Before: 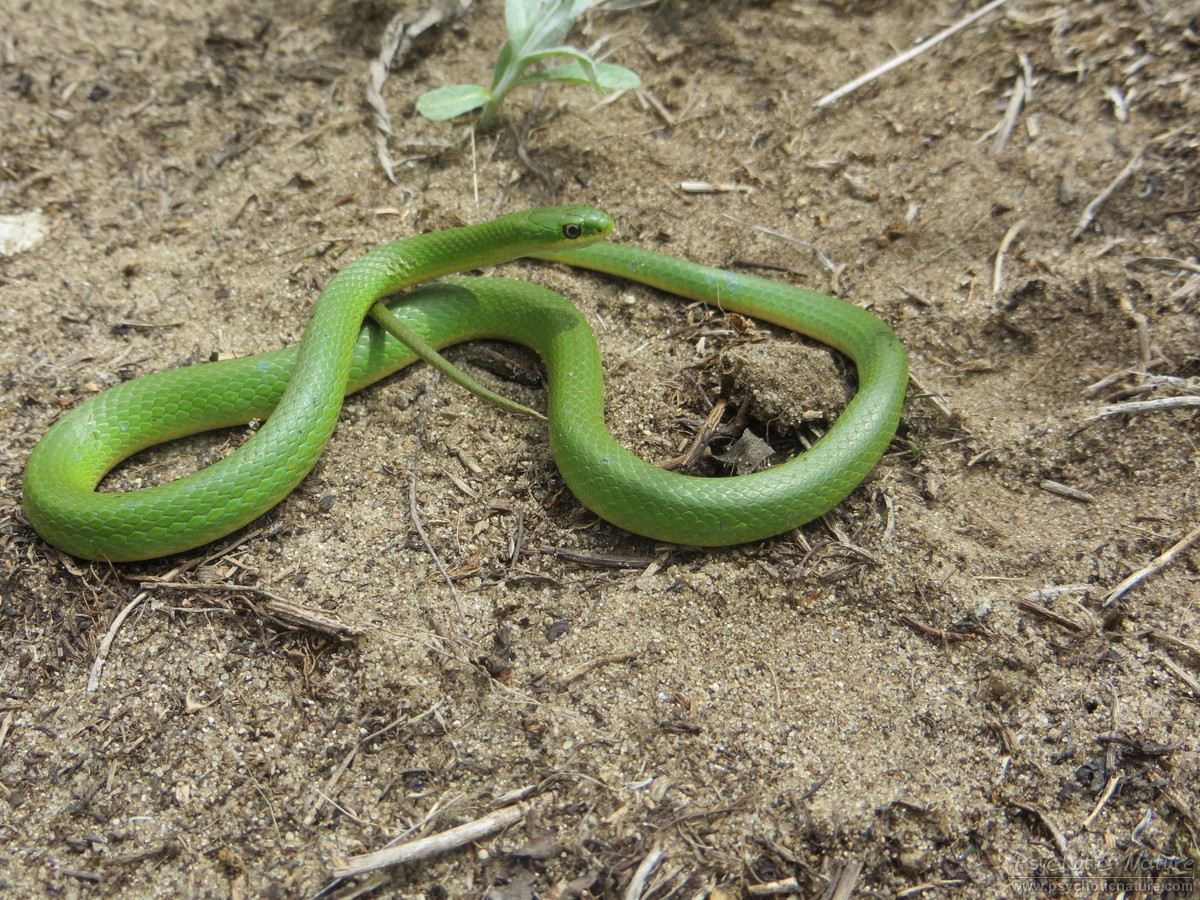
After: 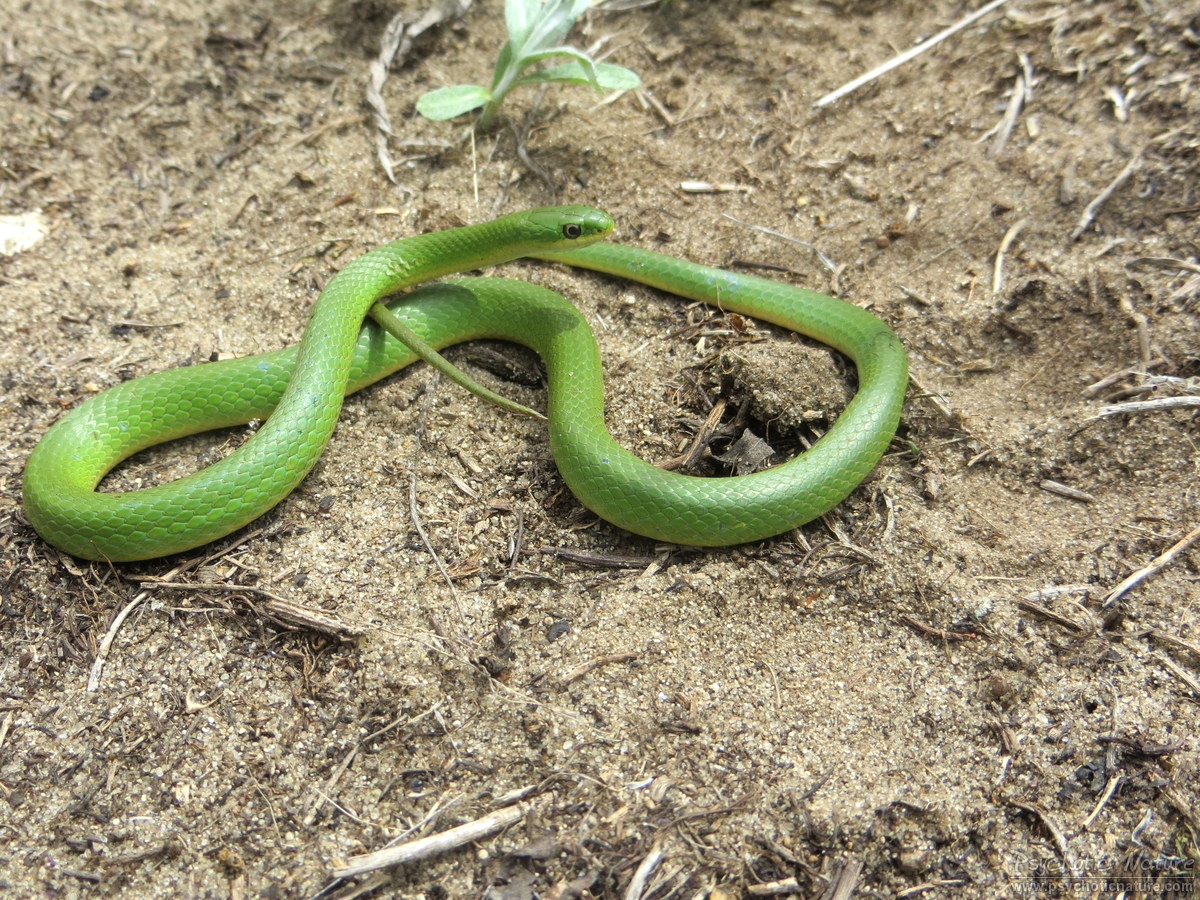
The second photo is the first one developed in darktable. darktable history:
tone equalizer: -8 EV -0.424 EV, -7 EV -0.383 EV, -6 EV -0.33 EV, -5 EV -0.242 EV, -3 EV 0.255 EV, -2 EV 0.328 EV, -1 EV 0.39 EV, +0 EV 0.441 EV
